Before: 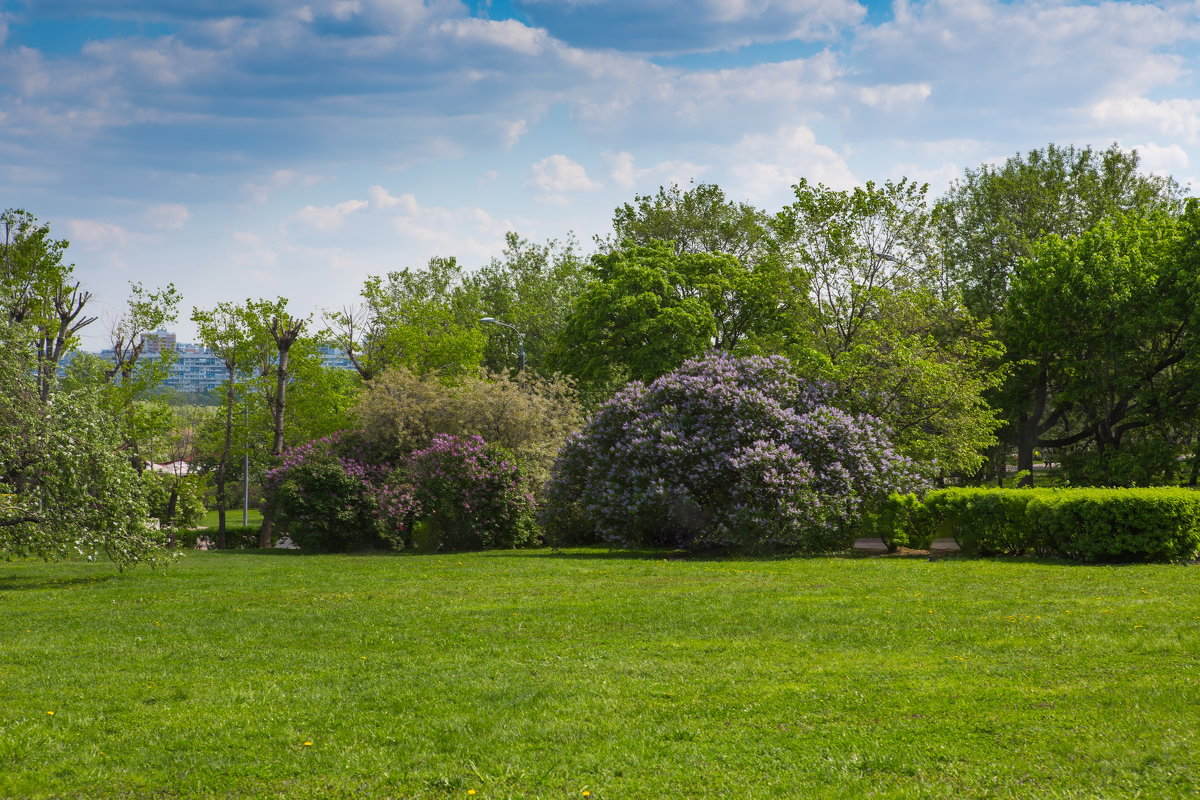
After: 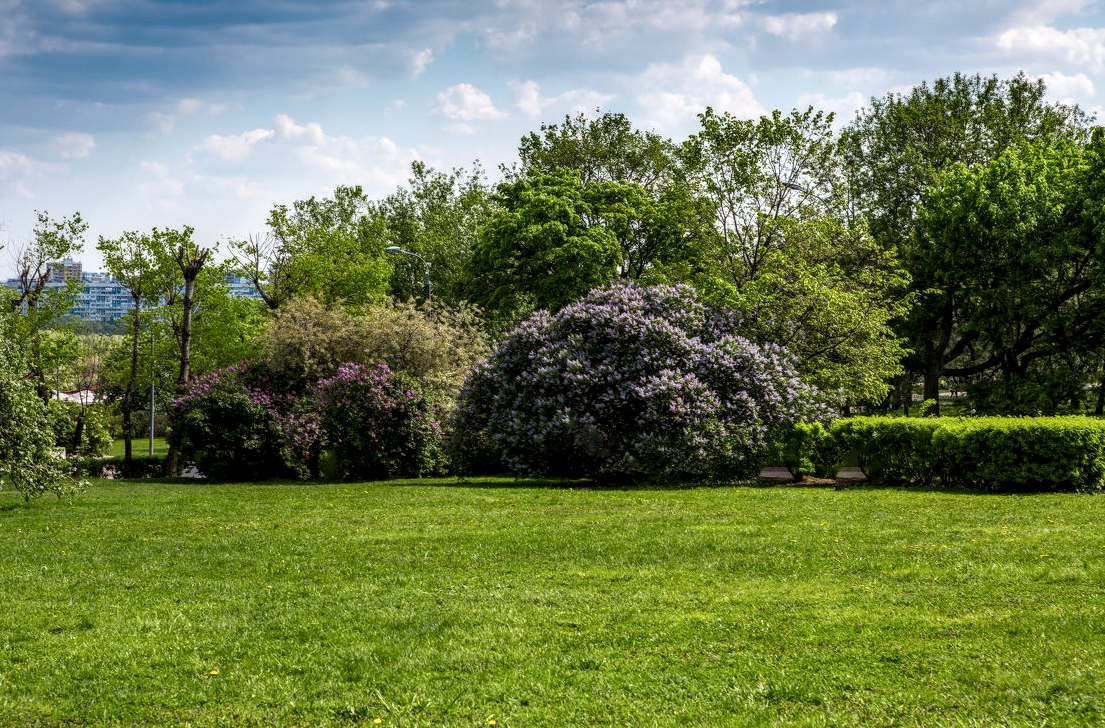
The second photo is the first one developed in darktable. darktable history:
crop and rotate: left 7.837%, top 8.974%
local contrast: highlights 22%, shadows 70%, detail 170%
